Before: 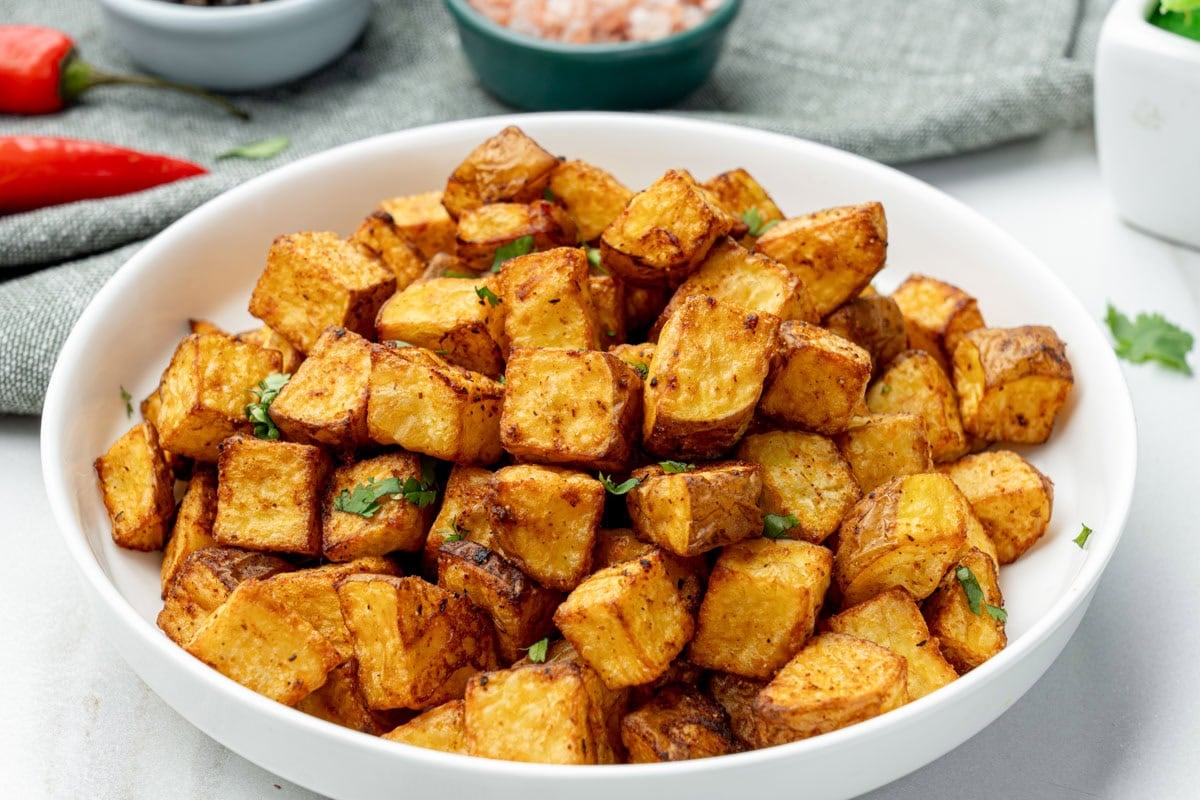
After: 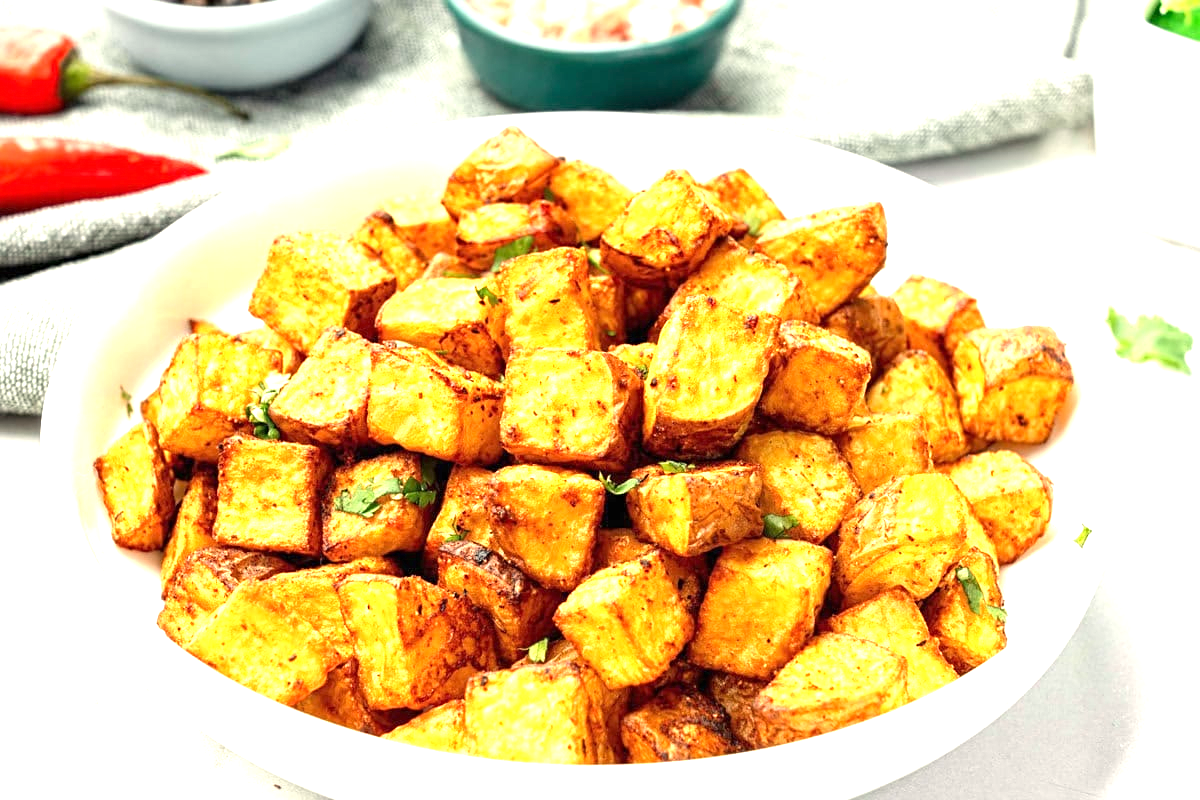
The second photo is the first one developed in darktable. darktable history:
sharpen: amount 0.2
exposure: black level correction 0, exposure 1.45 EV, compensate exposure bias true, compensate highlight preservation false
white balance: red 1.045, blue 0.932
